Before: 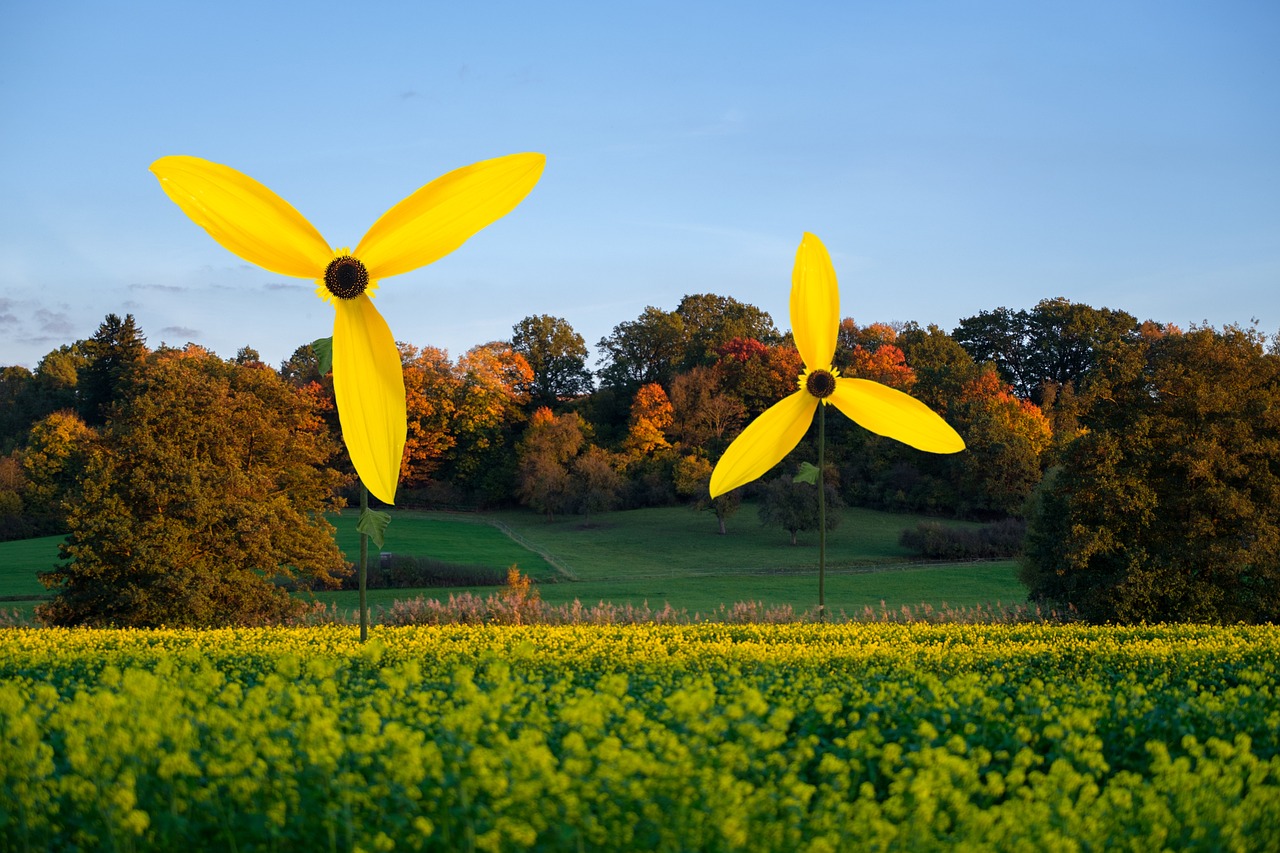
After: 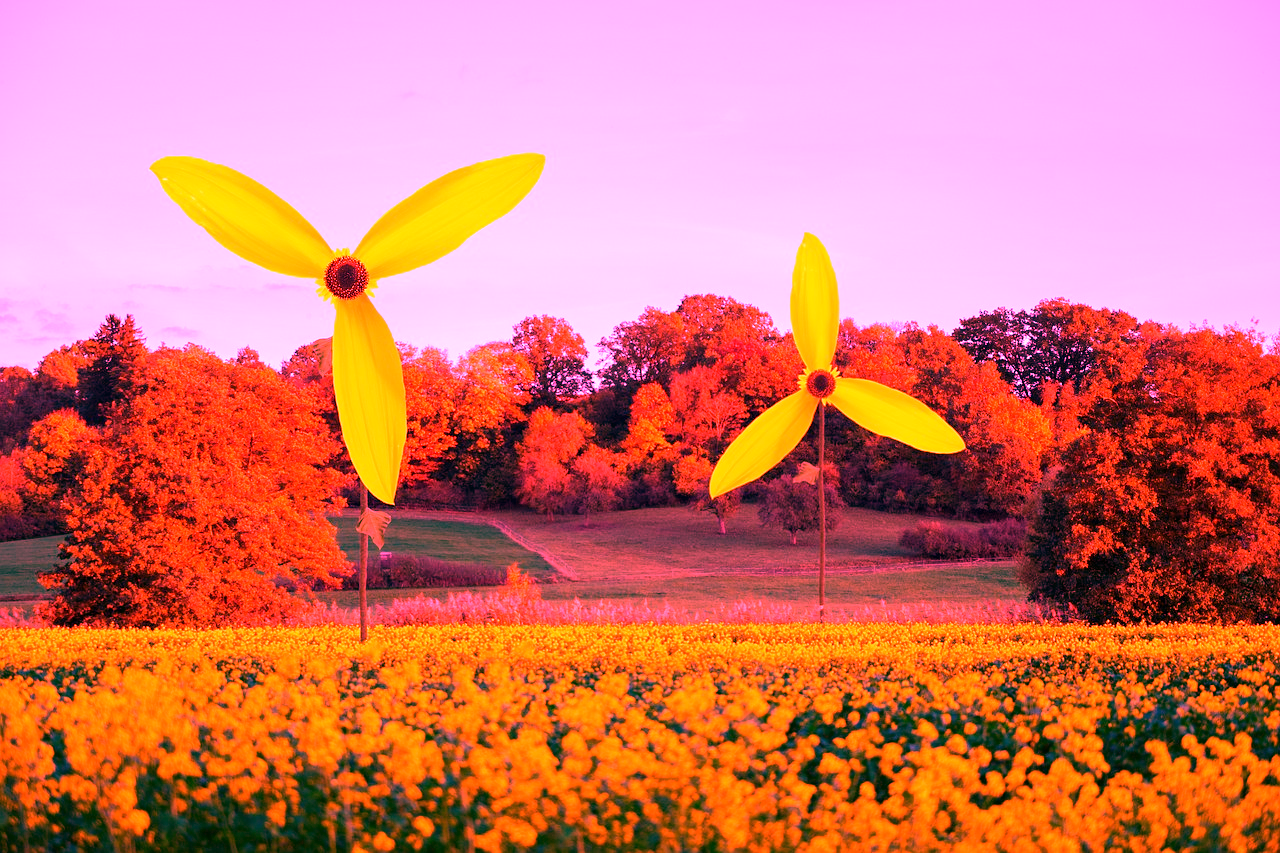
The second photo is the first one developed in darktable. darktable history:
white balance: red 4.26, blue 1.802
exposure: compensate highlight preservation false
